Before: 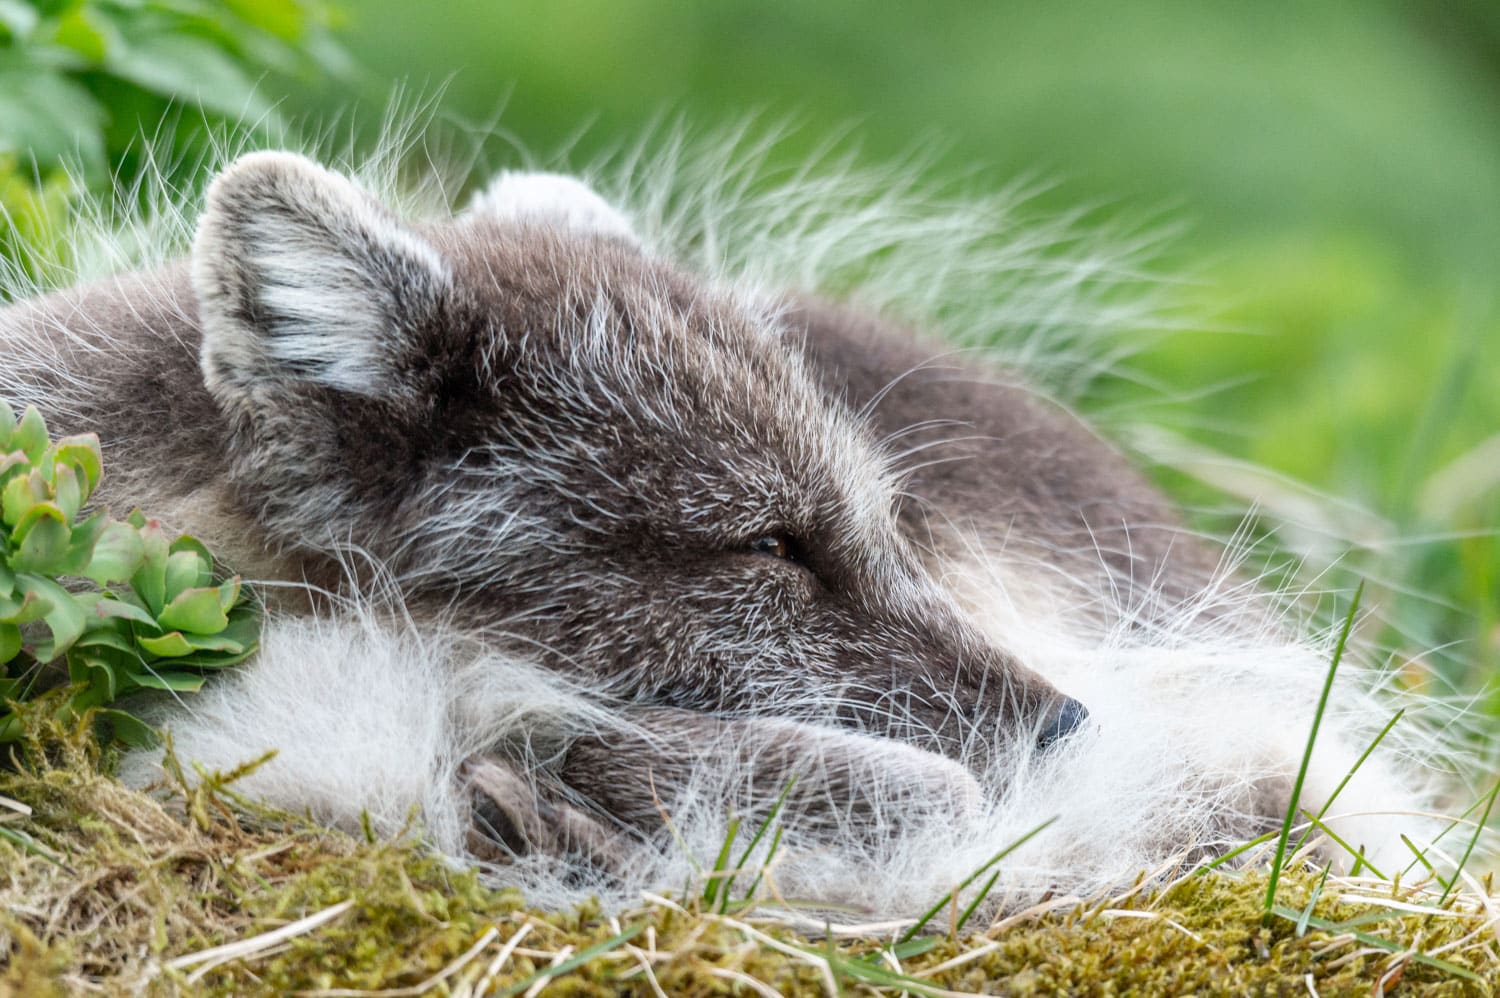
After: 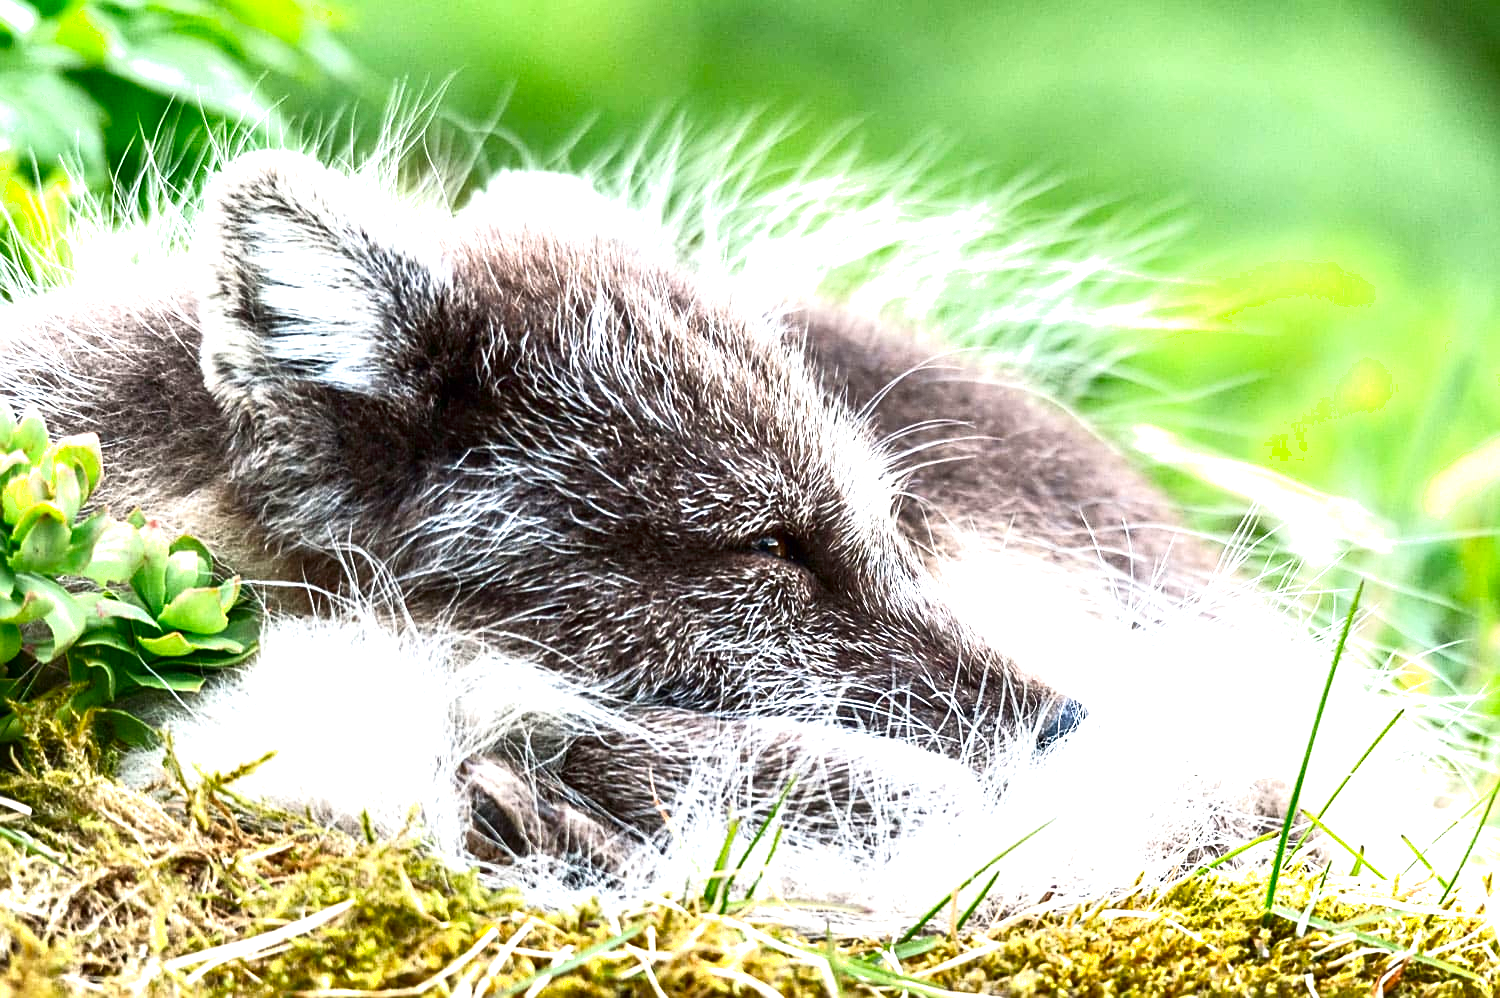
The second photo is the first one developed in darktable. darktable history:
exposure: black level correction 0, exposure 1.2 EV, compensate highlight preservation false
sharpen: on, module defaults
shadows and highlights: shadows 0, highlights 40
contrast brightness saturation: brightness -0.25, saturation 0.2
